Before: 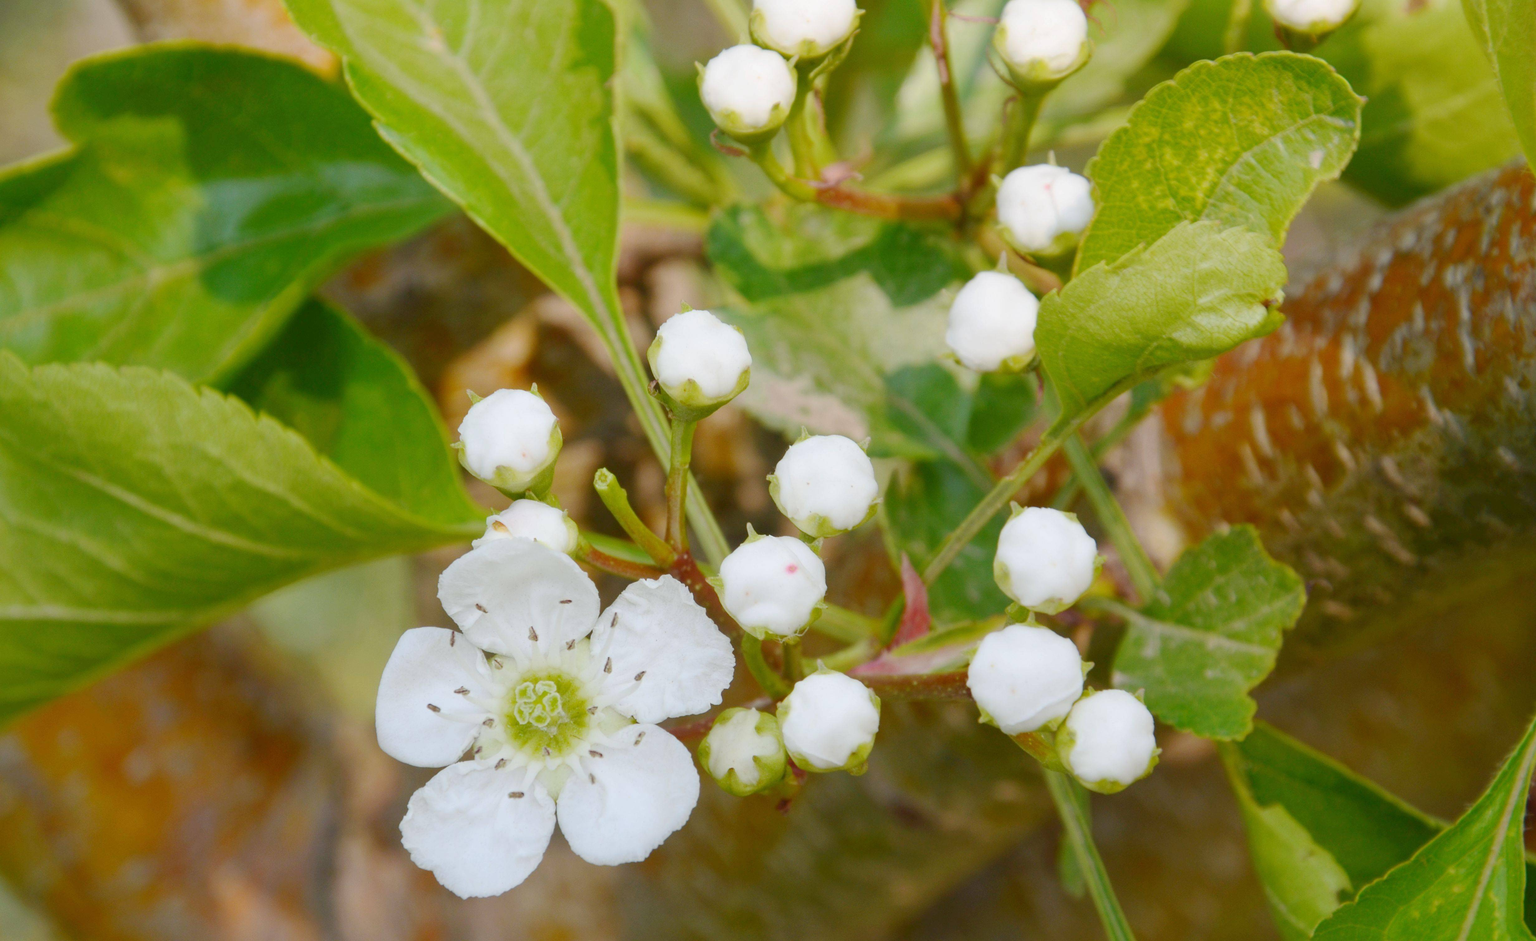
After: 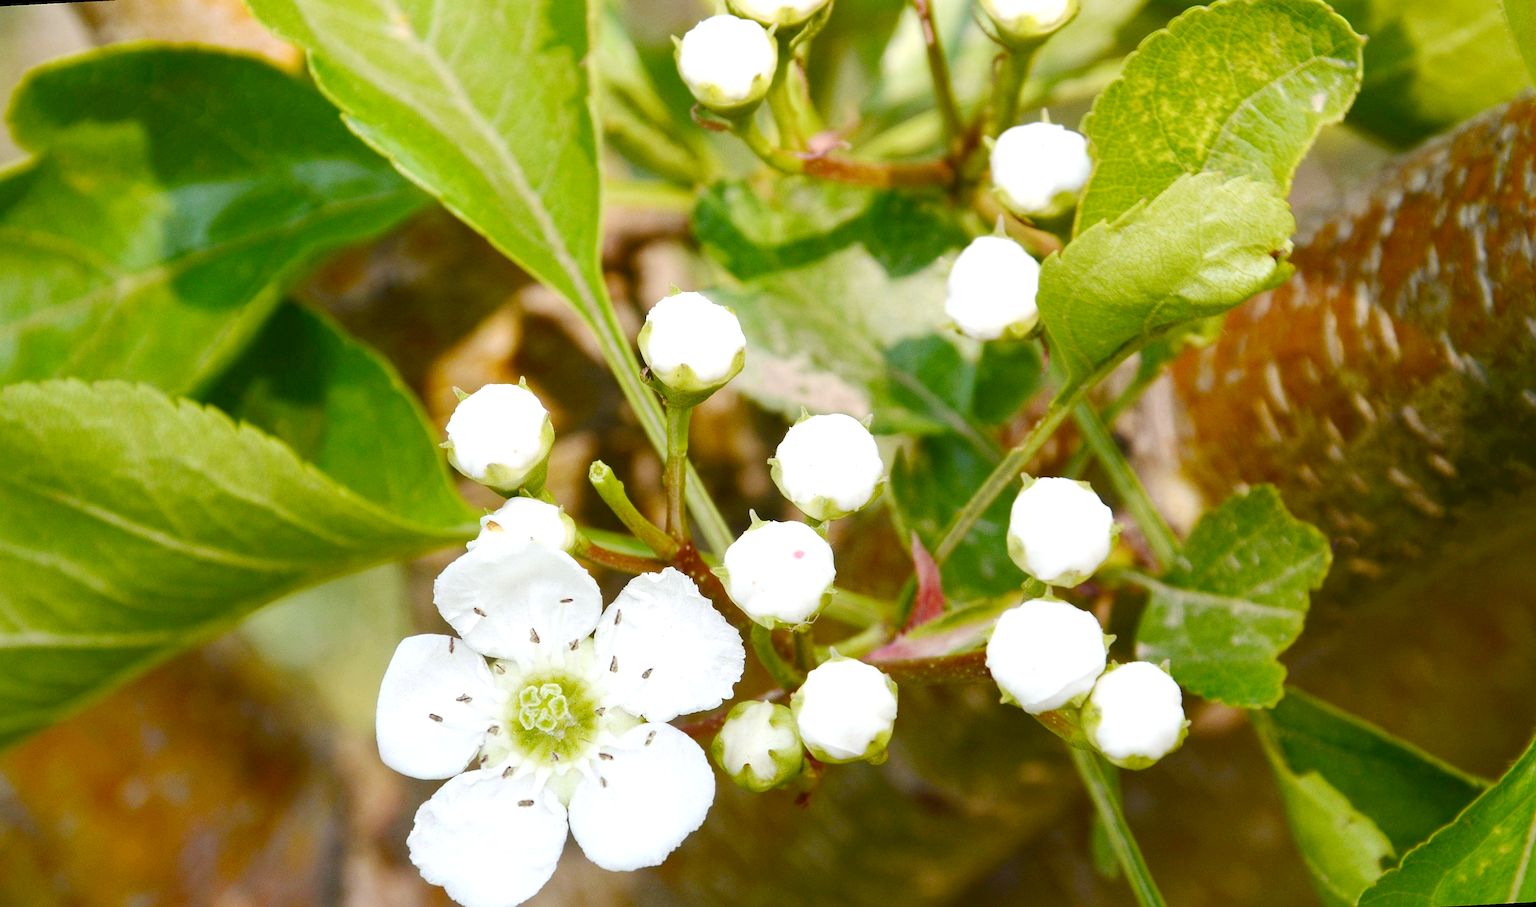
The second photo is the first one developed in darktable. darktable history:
color balance rgb: perceptual saturation grading › global saturation 20%, perceptual saturation grading › highlights -25%, perceptual saturation grading › shadows 25%
sharpen: on, module defaults
rotate and perspective: rotation -3°, crop left 0.031, crop right 0.968, crop top 0.07, crop bottom 0.93
tone equalizer: -8 EV -0.75 EV, -7 EV -0.7 EV, -6 EV -0.6 EV, -5 EV -0.4 EV, -3 EV 0.4 EV, -2 EV 0.6 EV, -1 EV 0.7 EV, +0 EV 0.75 EV, edges refinement/feathering 500, mask exposure compensation -1.57 EV, preserve details no
